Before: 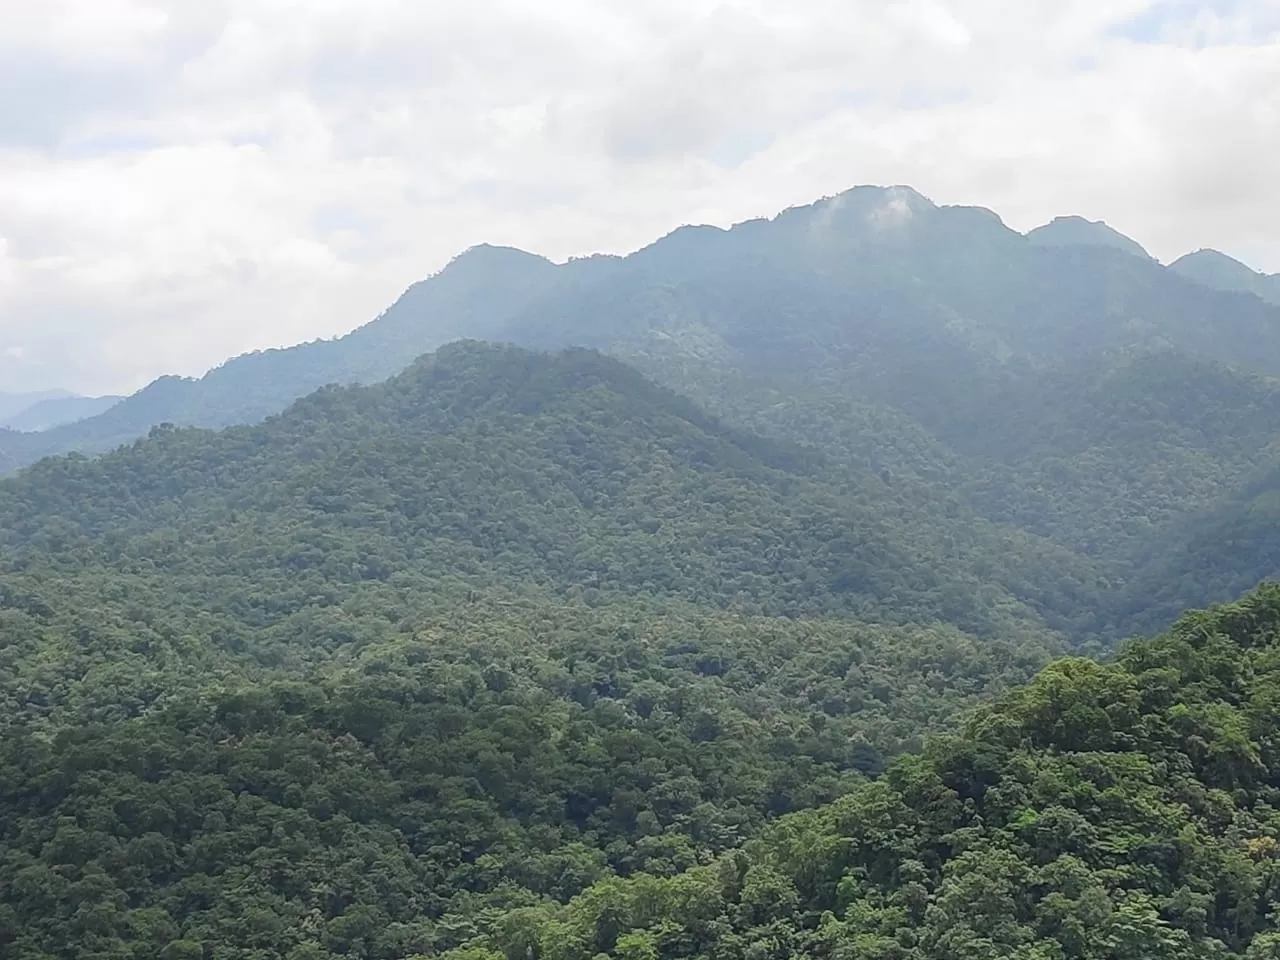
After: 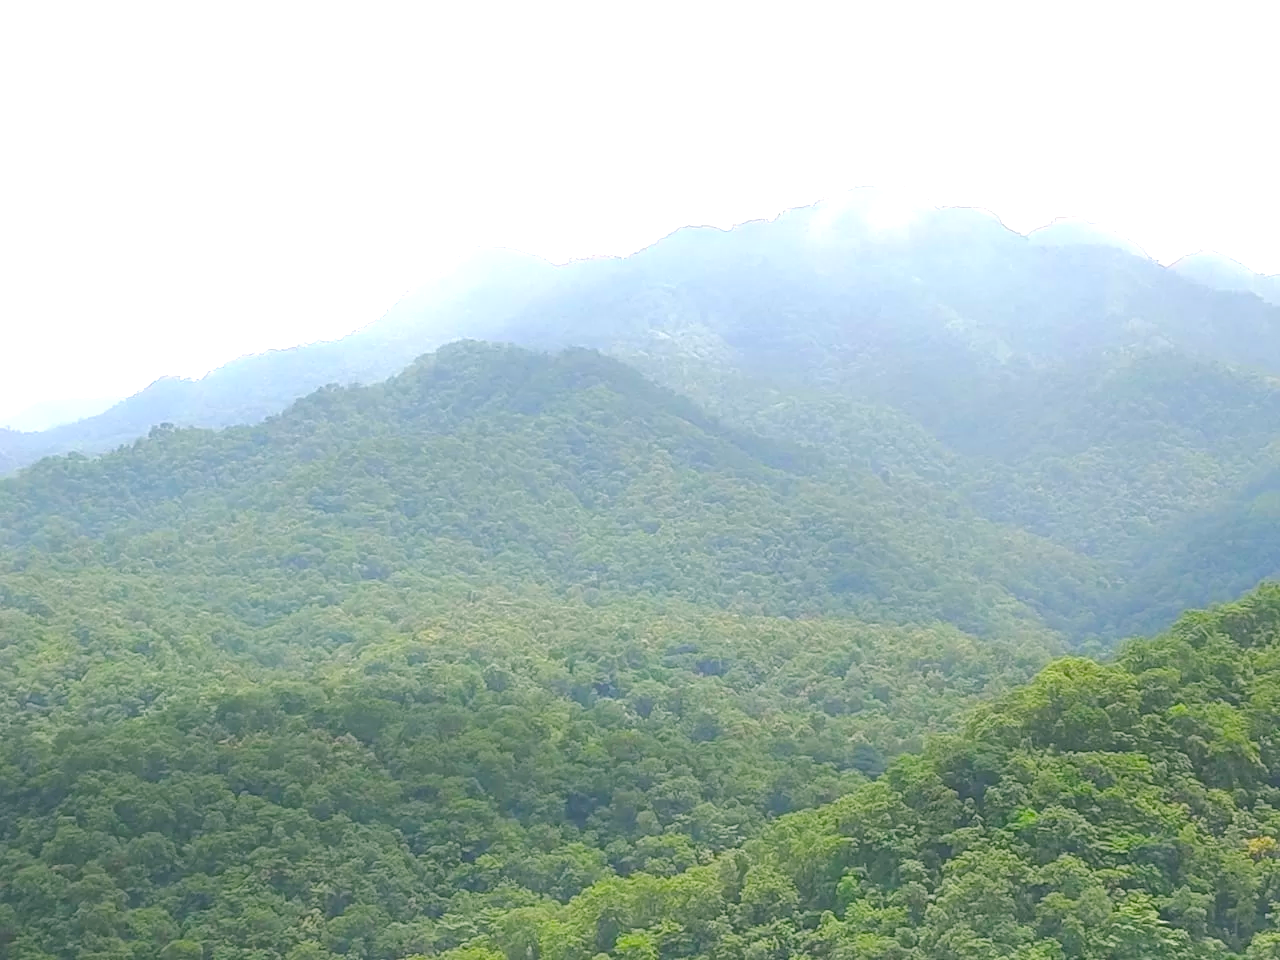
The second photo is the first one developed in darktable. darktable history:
exposure: black level correction 0, exposure 1.1 EV, compensate exposure bias true, compensate highlight preservation false
color correction: highlights a* 4.02, highlights b* 4.98, shadows a* -7.55, shadows b* 4.98
shadows and highlights: shadows 37.27, highlights -28.18, soften with gaussian
contrast equalizer: octaves 7, y [[0.6 ×6], [0.55 ×6], [0 ×6], [0 ×6], [0 ×6]], mix -1
color balance rgb: perceptual saturation grading › global saturation 25%, perceptual brilliance grading › mid-tones 10%, perceptual brilliance grading › shadows 15%, global vibrance 20%
